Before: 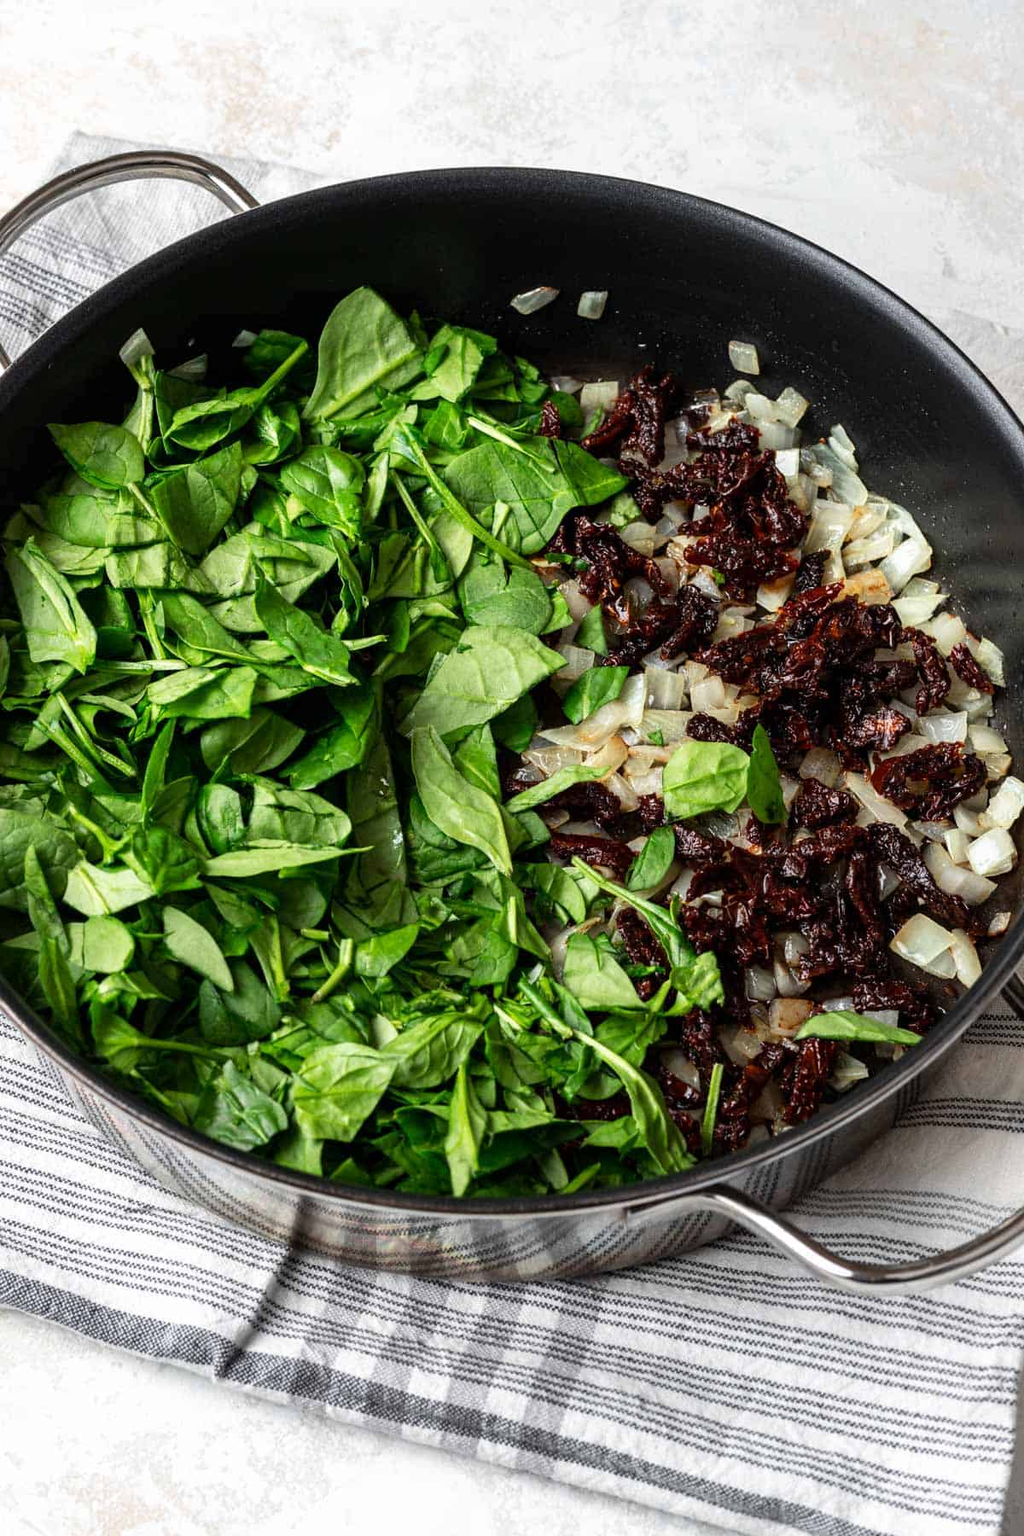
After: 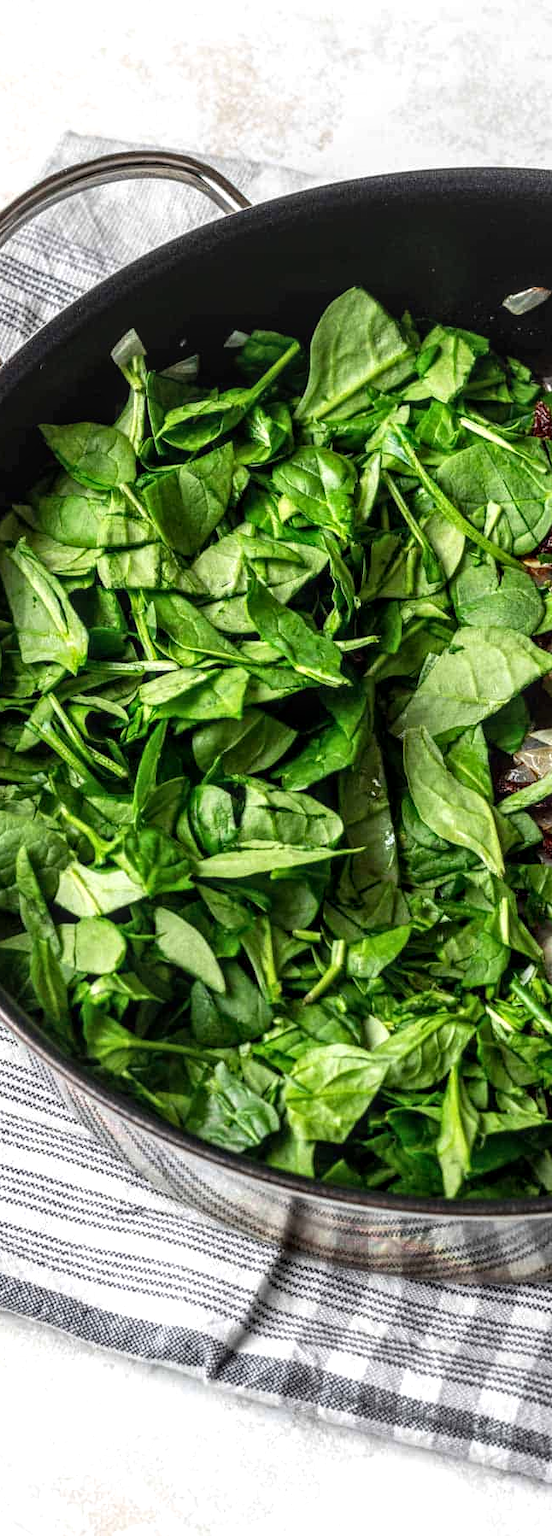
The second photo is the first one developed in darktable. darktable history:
crop: left 0.878%, right 45.183%, bottom 0.085%
local contrast: on, module defaults
exposure: exposure 0.165 EV, compensate highlight preservation false
